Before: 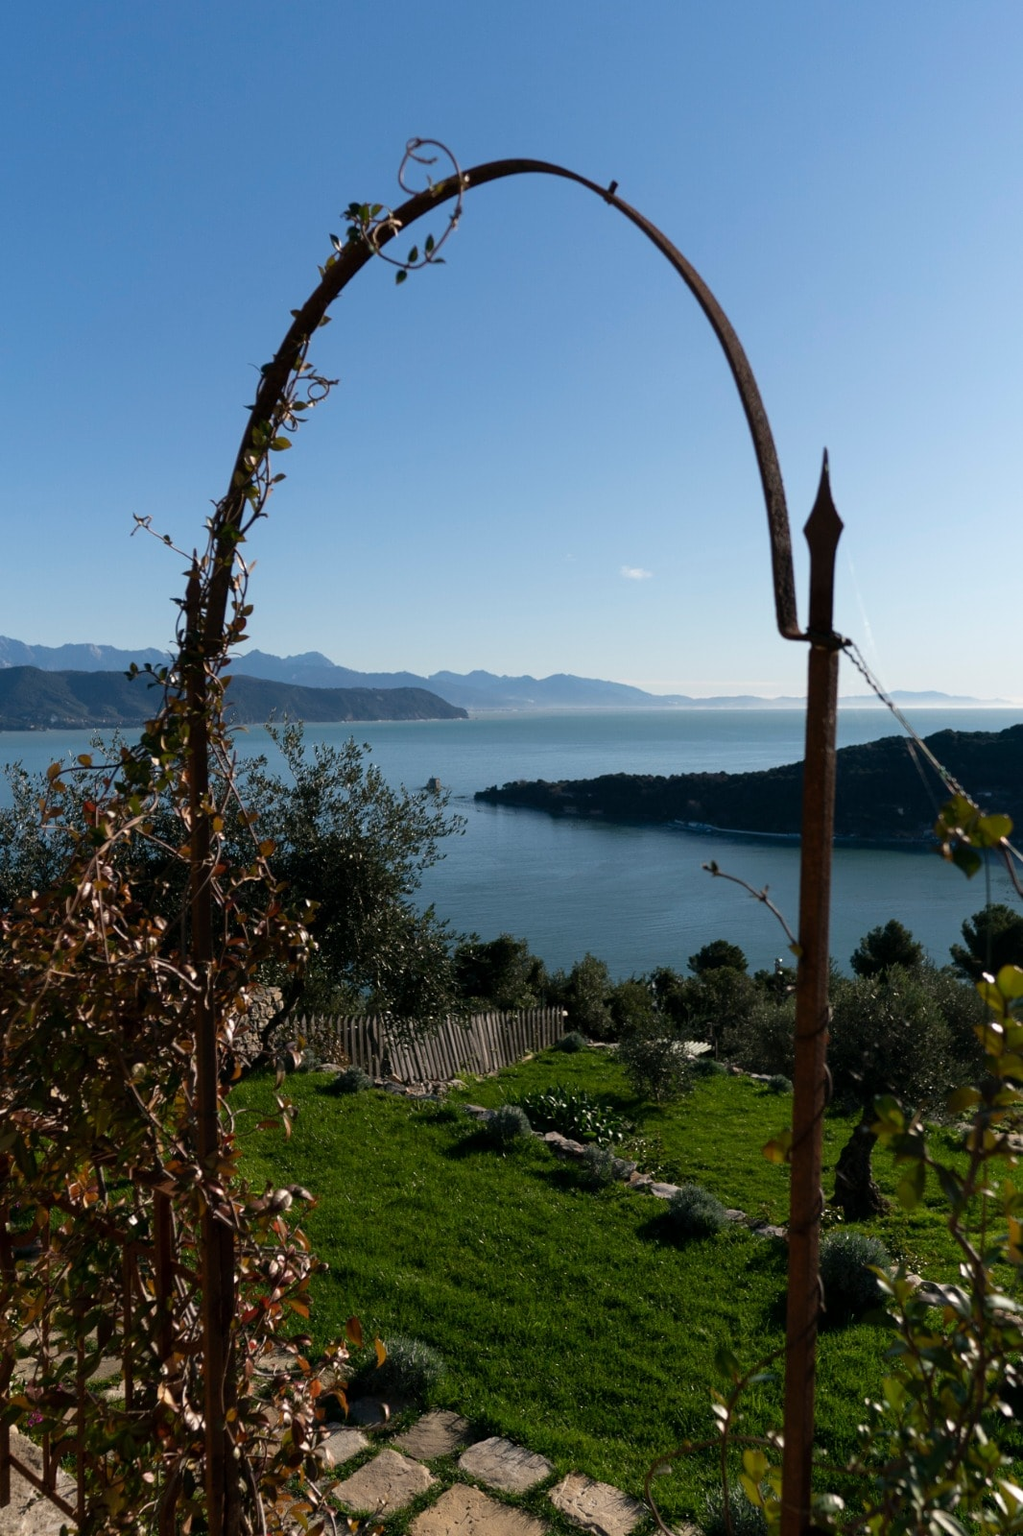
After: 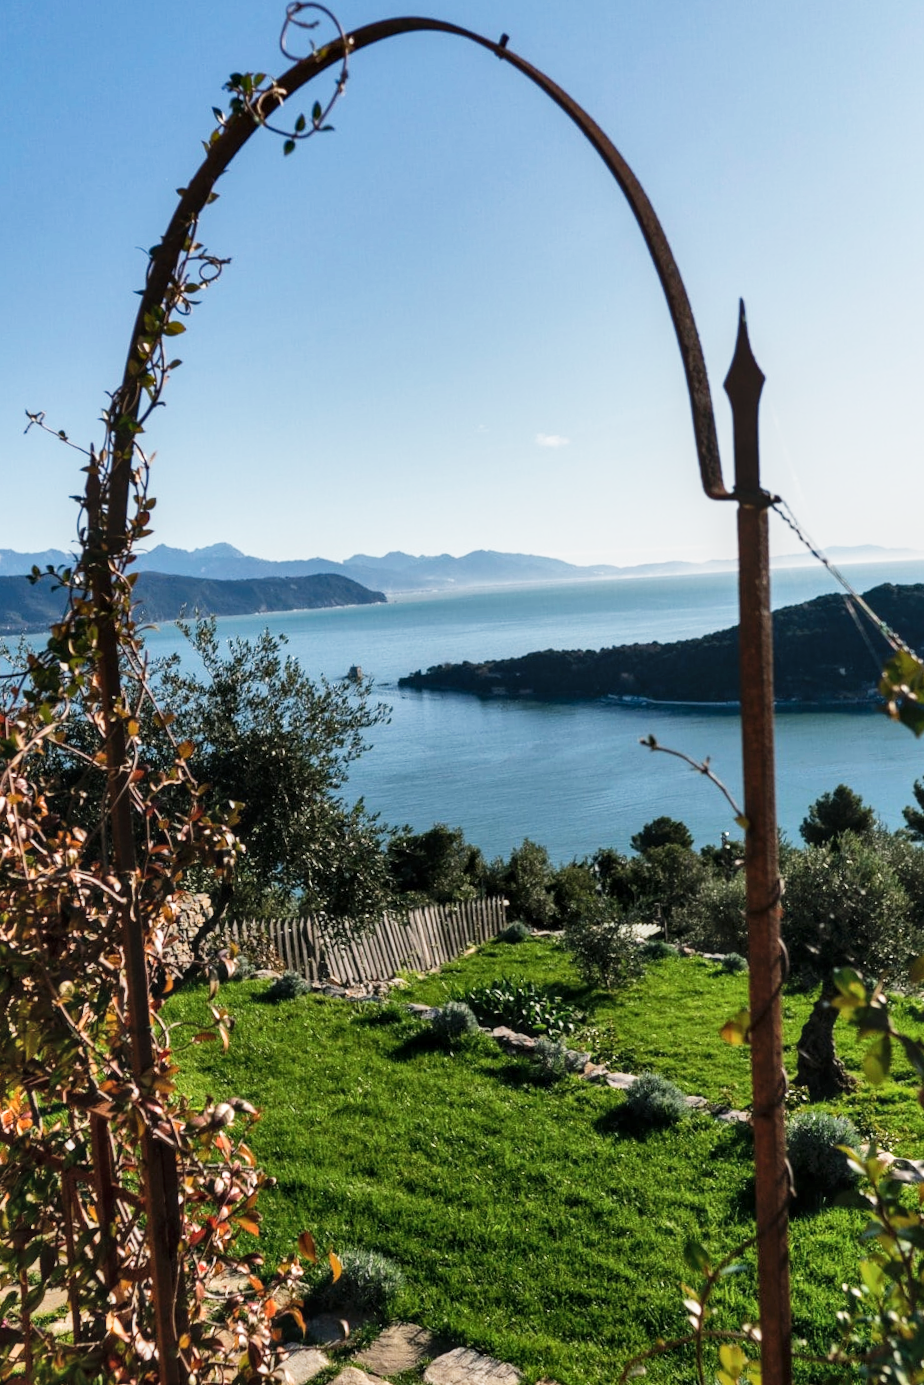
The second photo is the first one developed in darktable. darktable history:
crop and rotate: angle 3.48°, left 5.582%, top 5.713%
local contrast: on, module defaults
shadows and highlights: shadows 61.22, soften with gaussian
tone curve: curves: ch0 [(0, 0.017) (0.259, 0.344) (0.593, 0.778) (0.786, 0.931) (1, 0.999)]; ch1 [(0, 0) (0.405, 0.387) (0.442, 0.47) (0.492, 0.5) (0.511, 0.503) (0.548, 0.596) (0.7, 0.795) (1, 1)]; ch2 [(0, 0) (0.411, 0.433) (0.5, 0.504) (0.535, 0.581) (1, 1)], preserve colors none
